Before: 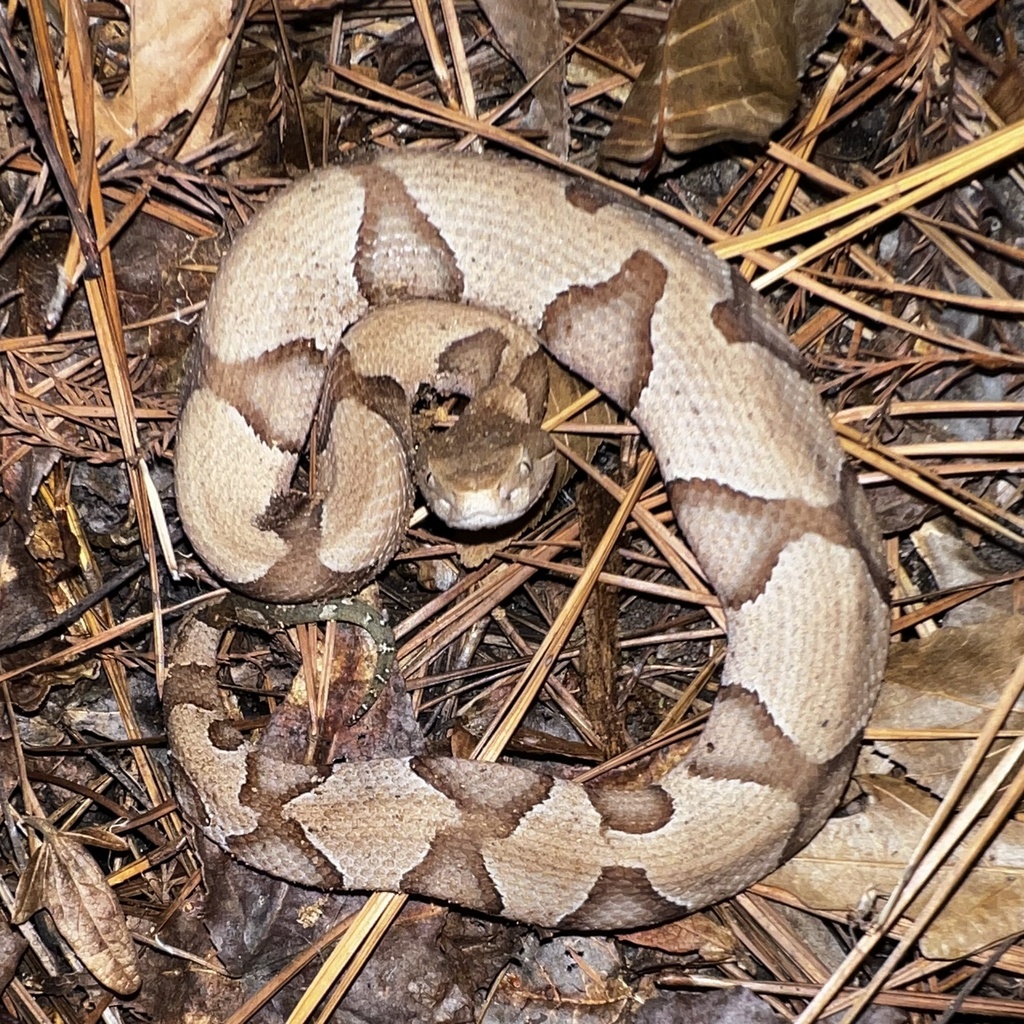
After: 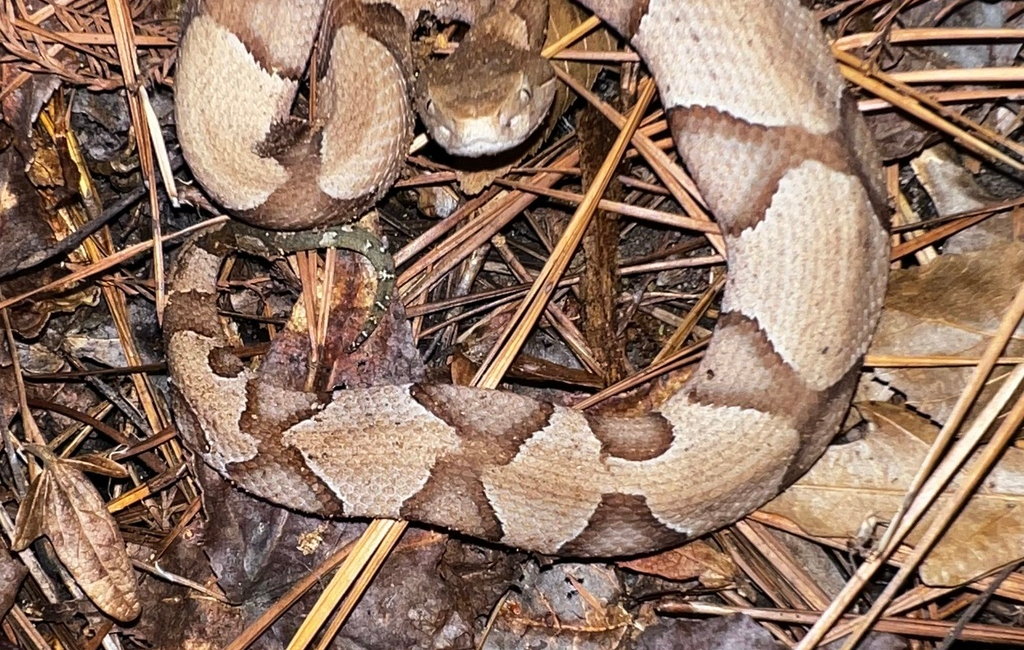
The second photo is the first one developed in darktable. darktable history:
contrast equalizer: y [[0.5 ×6], [0.5 ×6], [0.5, 0.5, 0.501, 0.545, 0.707, 0.863], [0 ×6], [0 ×6]]
crop and rotate: top 36.435%
